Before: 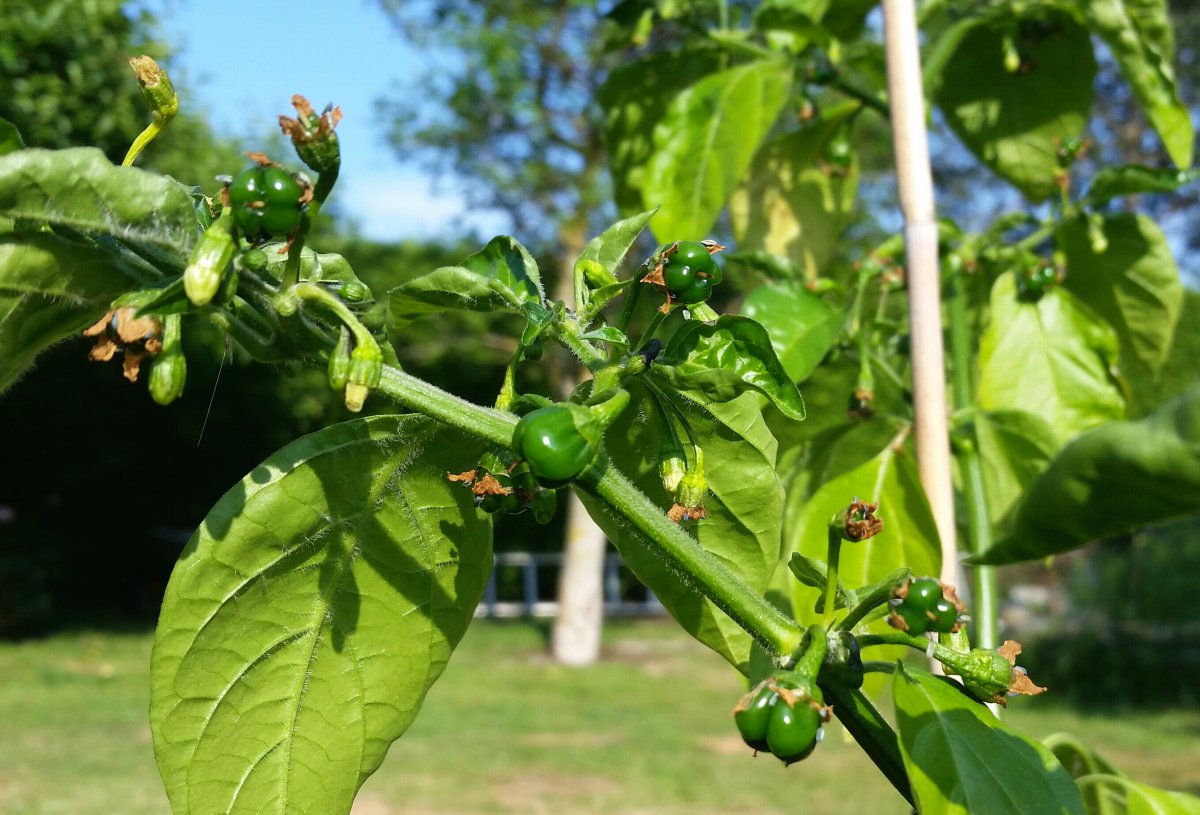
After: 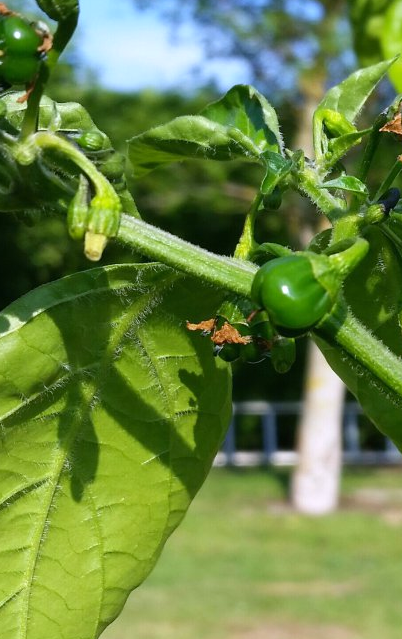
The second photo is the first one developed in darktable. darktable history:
crop and rotate: left 21.77%, top 18.528%, right 44.676%, bottom 2.997%
white balance: red 1.004, blue 1.096
